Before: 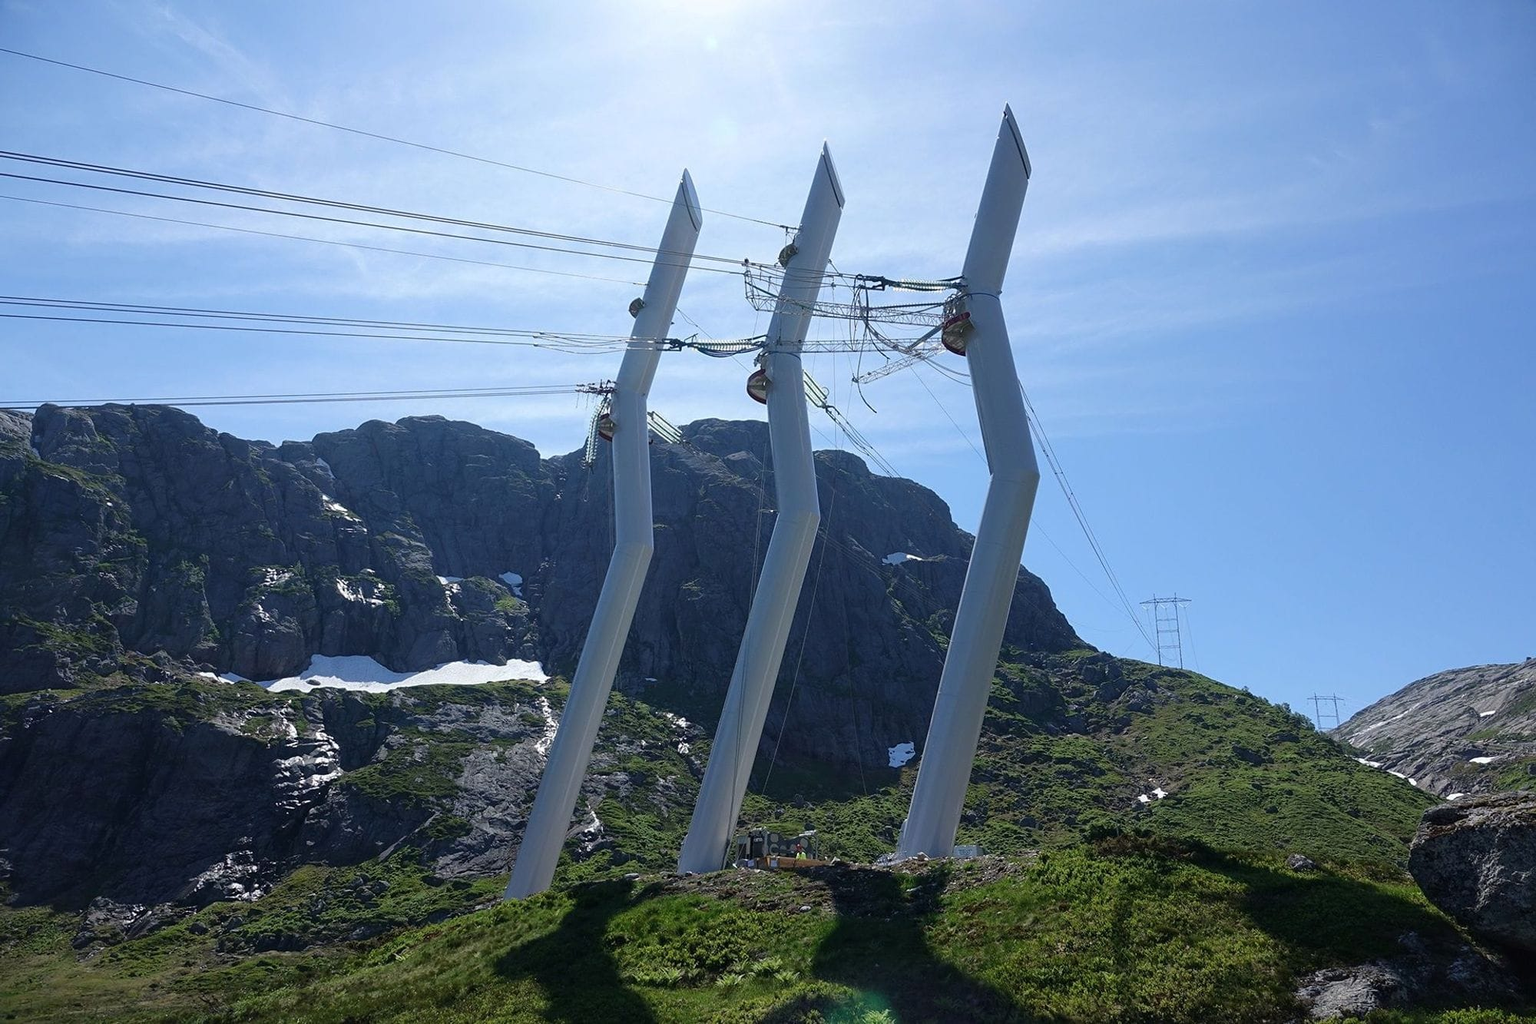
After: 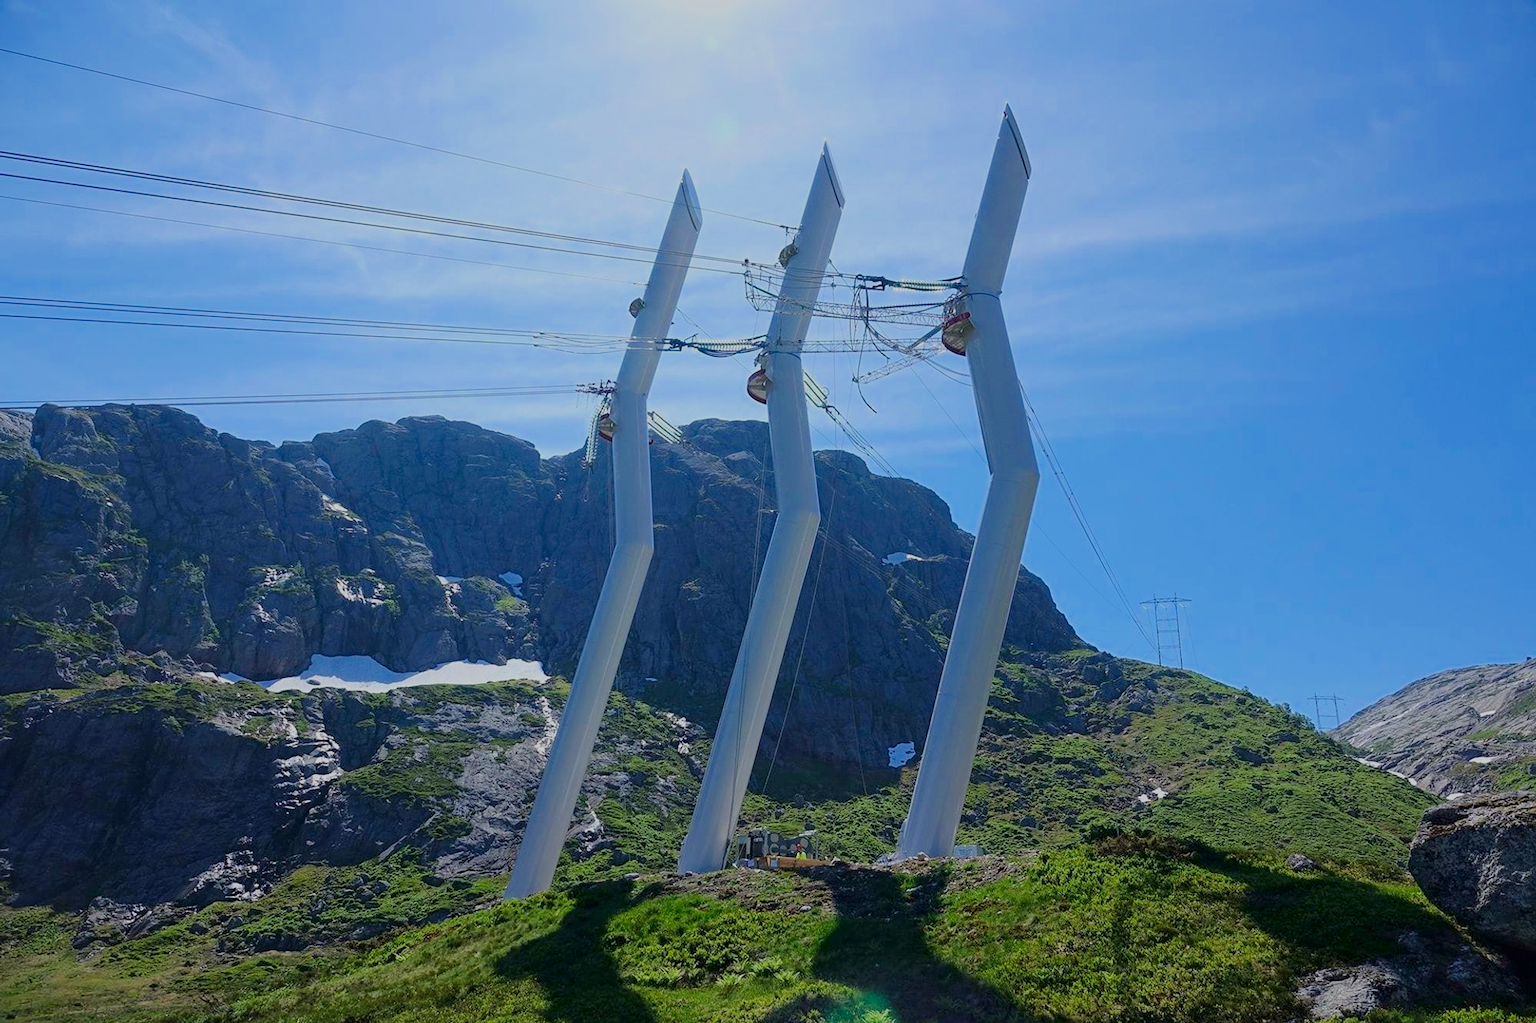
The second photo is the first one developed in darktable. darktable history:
contrast brightness saturation: brightness -0.207, saturation 0.076
exposure: black level correction 0, exposure 1.52 EV, compensate highlight preservation false
filmic rgb: black relative exposure -8.02 EV, white relative exposure 8.06 EV, threshold 2.96 EV, hardness 2.43, latitude 10.79%, contrast 0.73, highlights saturation mix 9.33%, shadows ↔ highlights balance 1.8%, color science v6 (2022), enable highlight reconstruction true
